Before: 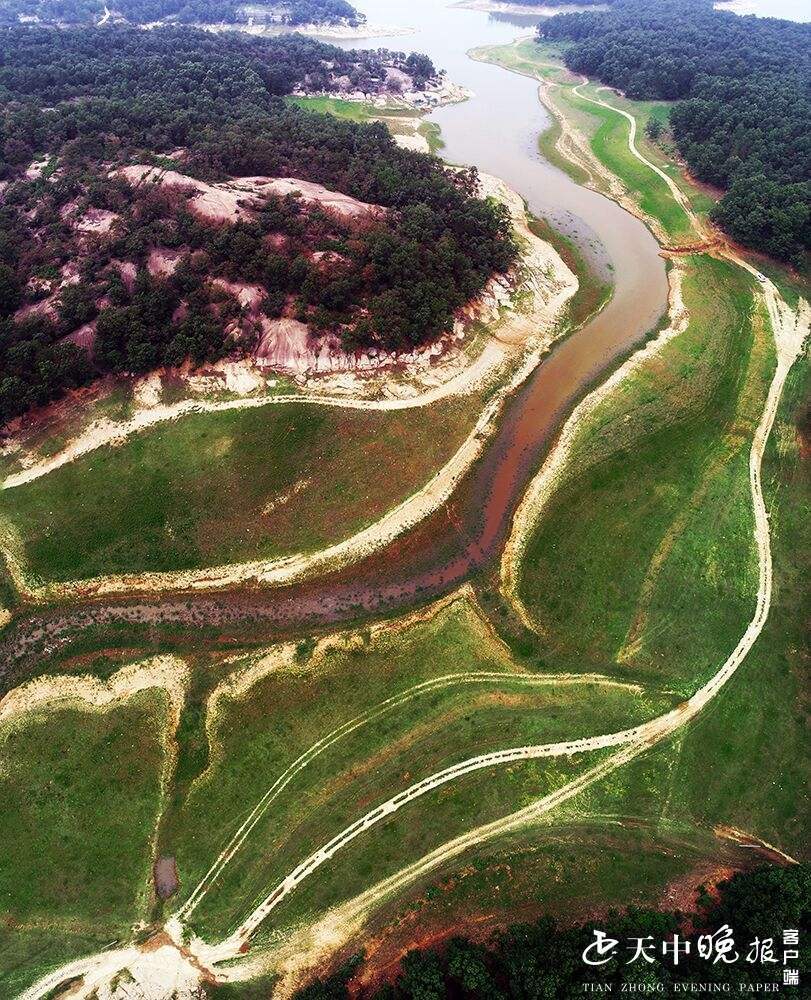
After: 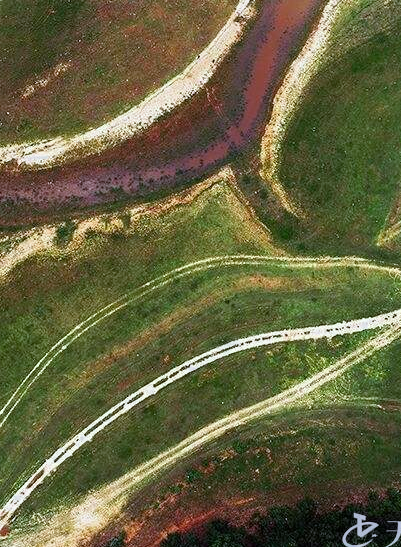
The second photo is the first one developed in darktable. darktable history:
white balance: red 0.967, blue 1.119, emerald 0.756
color zones: curves: ch0 [(0, 0.497) (0.143, 0.5) (0.286, 0.5) (0.429, 0.483) (0.571, 0.116) (0.714, -0.006) (0.857, 0.28) (1, 0.497)]
crop: left 29.672%, top 41.786%, right 20.851%, bottom 3.487%
